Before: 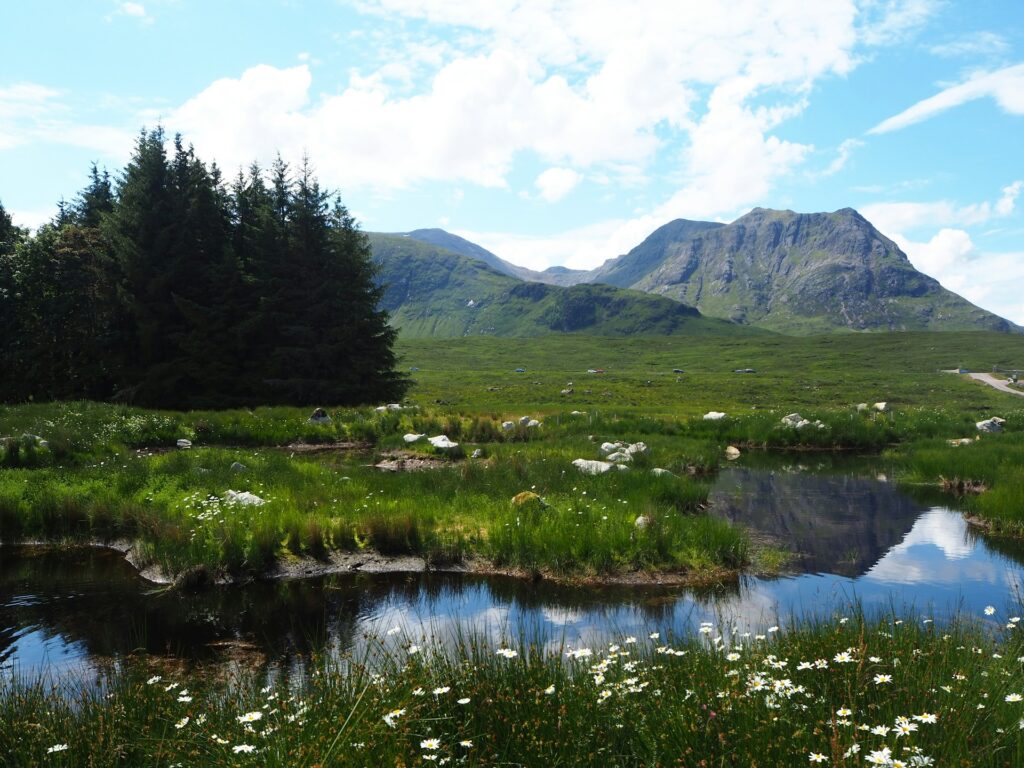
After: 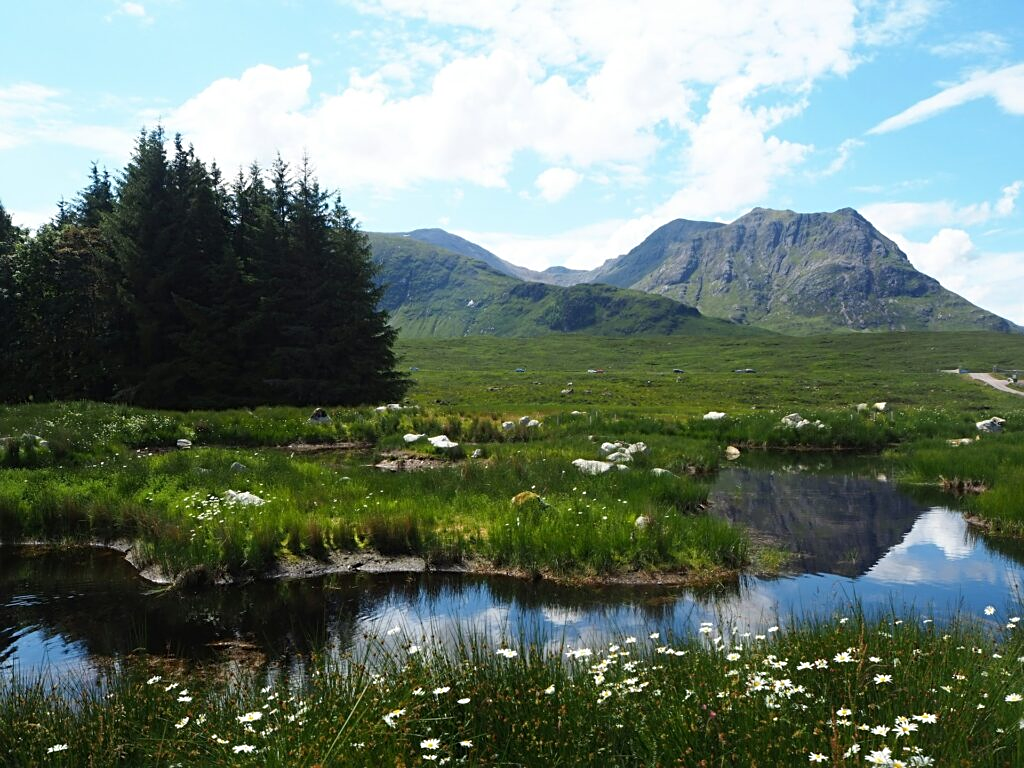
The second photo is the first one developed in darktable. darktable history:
sharpen: radius 2.515, amount 0.325
